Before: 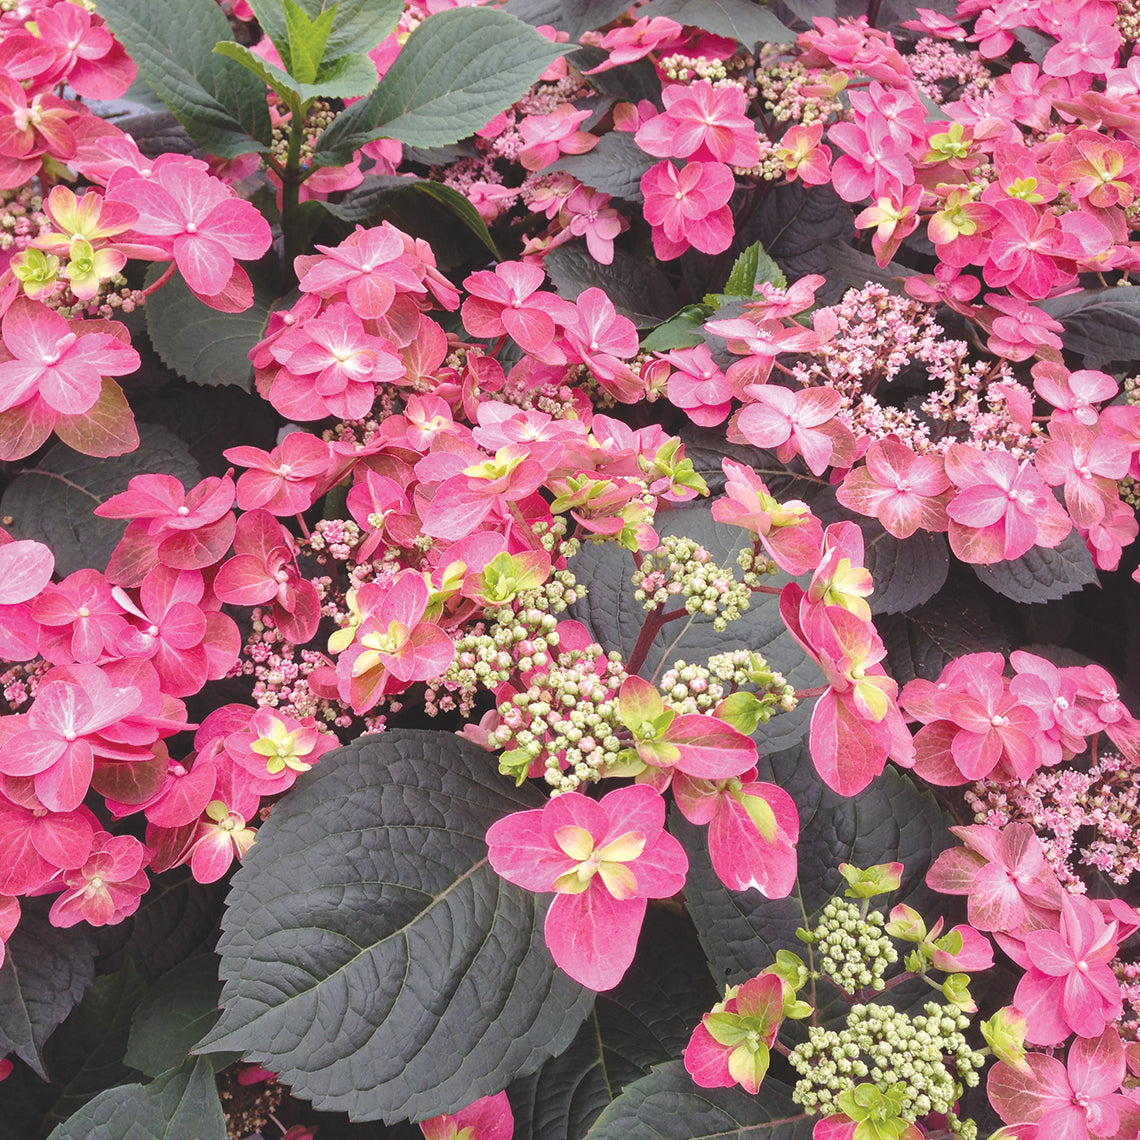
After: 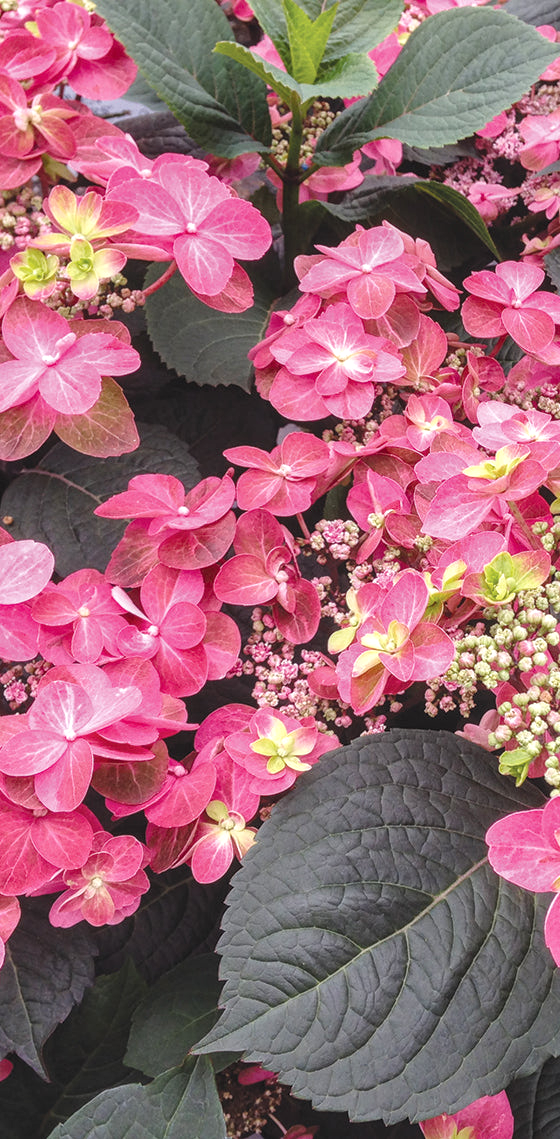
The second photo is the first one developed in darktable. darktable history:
crop and rotate: left 0%, top 0%, right 50.845%
local contrast: detail 130%
